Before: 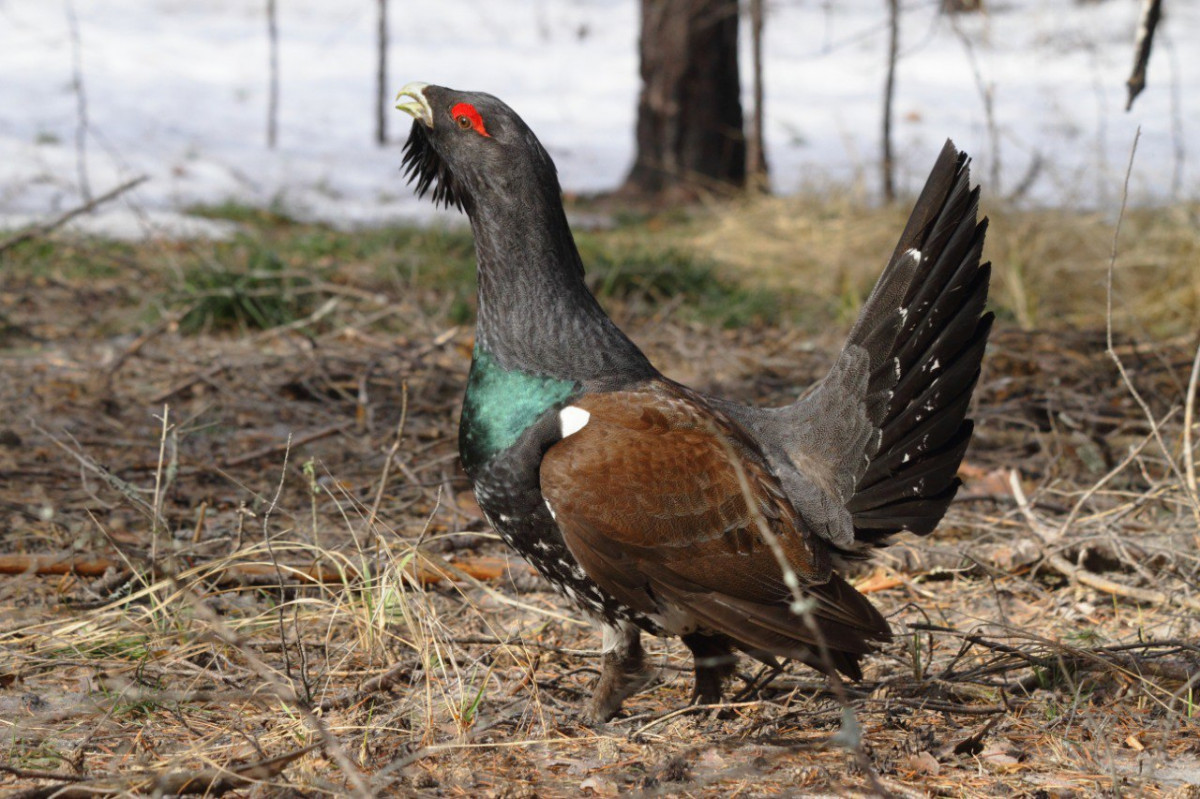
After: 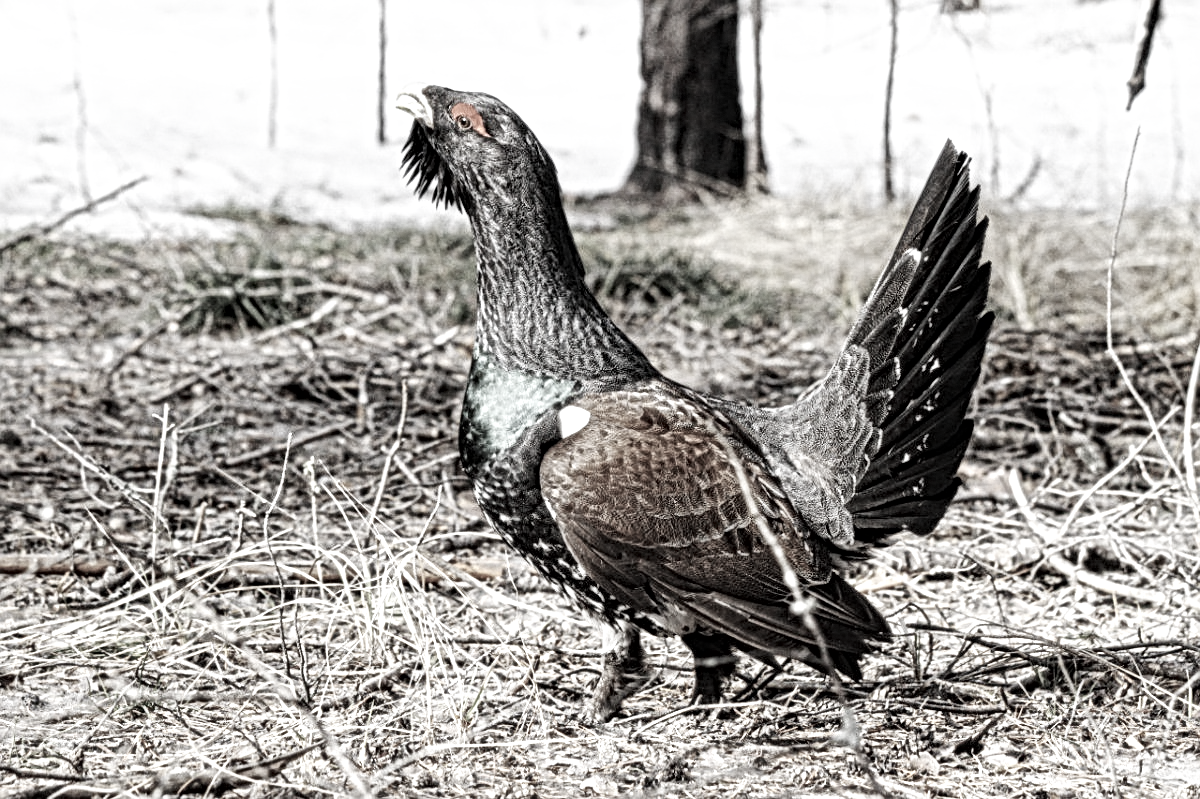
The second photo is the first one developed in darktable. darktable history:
base curve: curves: ch0 [(0, 0.003) (0.001, 0.002) (0.006, 0.004) (0.02, 0.022) (0.048, 0.086) (0.094, 0.234) (0.162, 0.431) (0.258, 0.629) (0.385, 0.8) (0.548, 0.918) (0.751, 0.988) (1, 1)], preserve colors none
local contrast: mode bilateral grid, contrast 20, coarseness 3, detail 299%, midtone range 0.2
color correction: highlights b* -0.029, saturation 0.158
